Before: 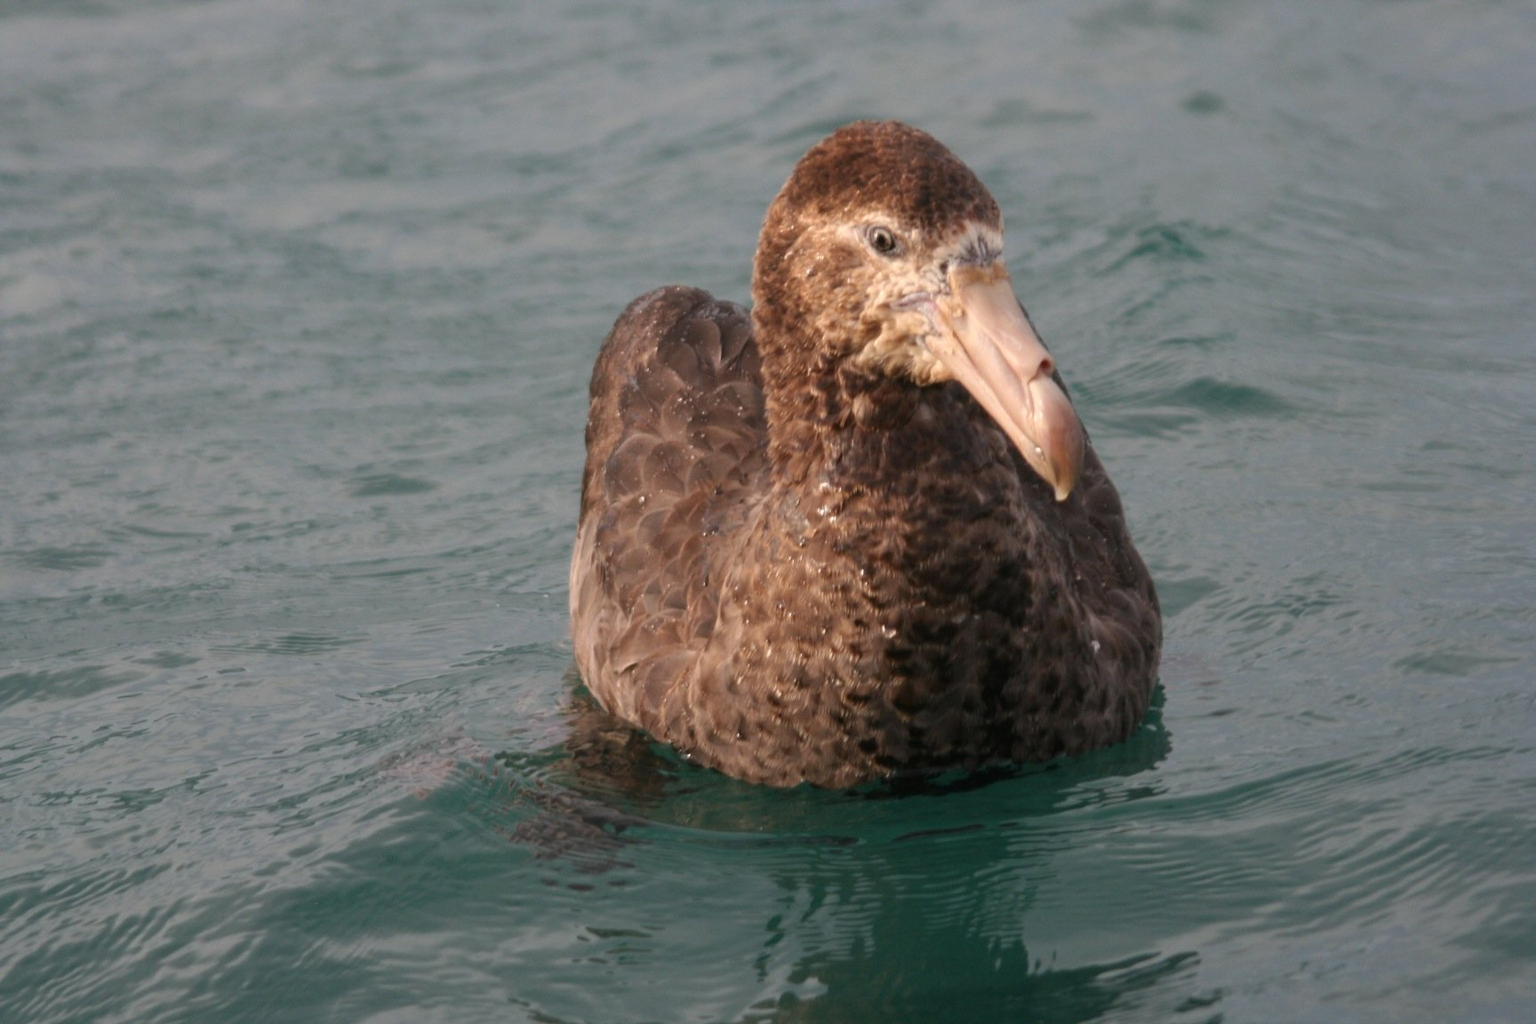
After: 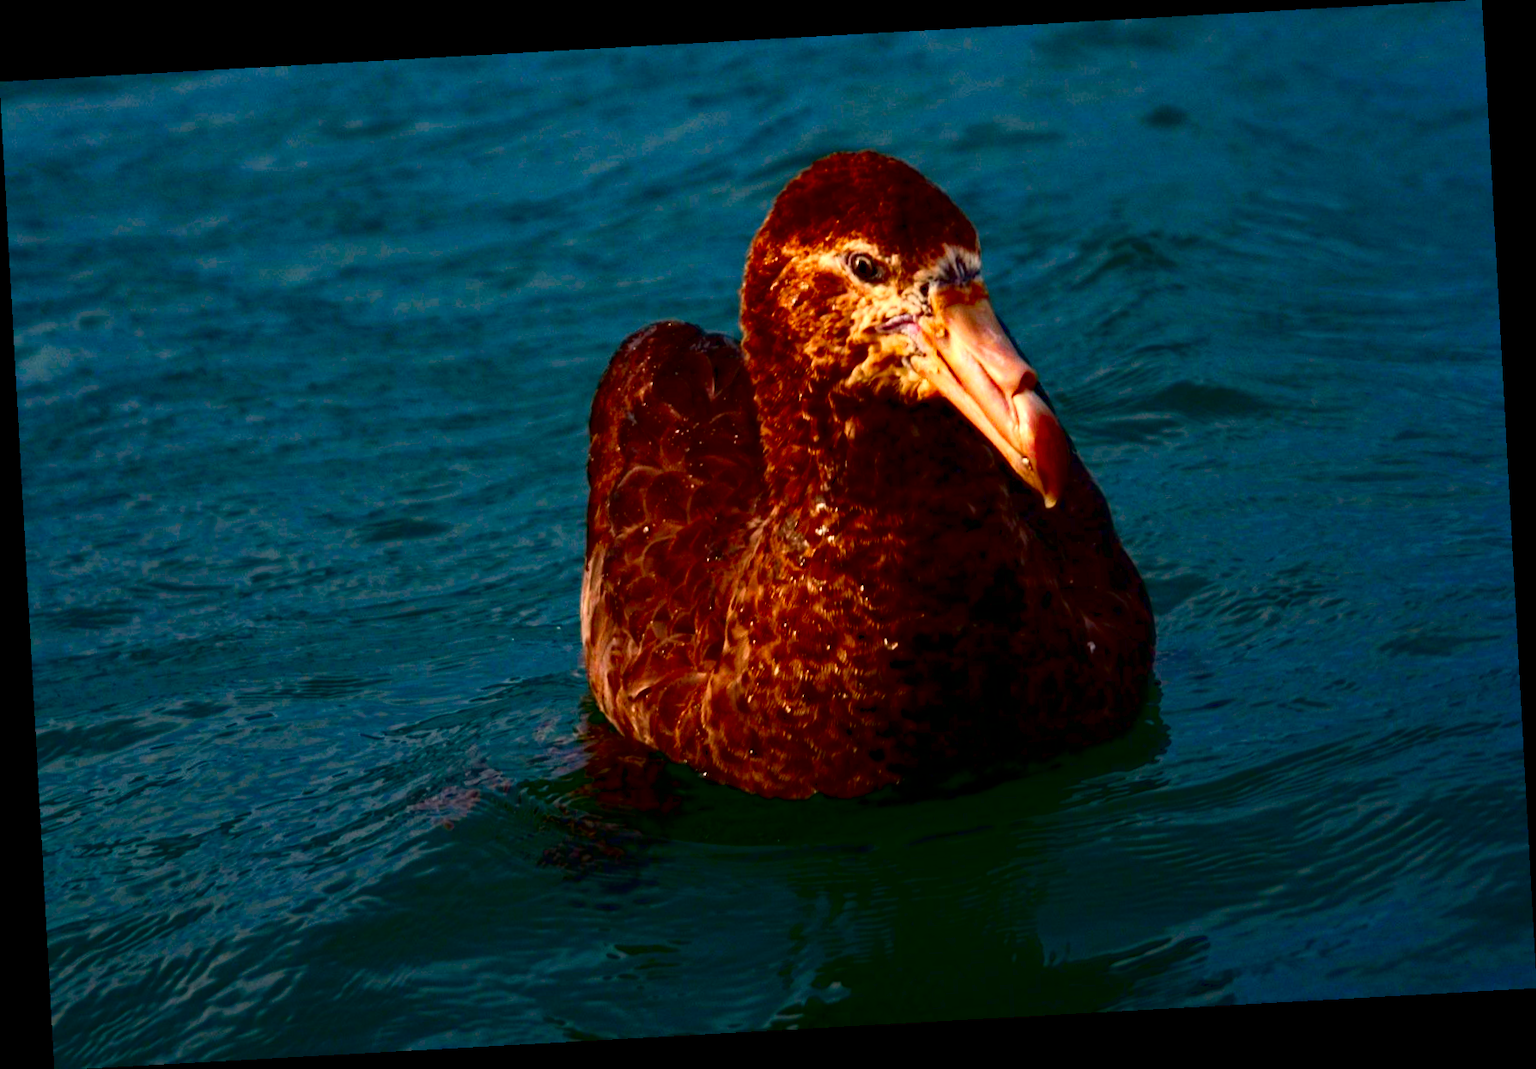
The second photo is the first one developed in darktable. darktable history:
base curve: curves: ch0 [(0, 0) (0.028, 0.03) (0.121, 0.232) (0.46, 0.748) (0.859, 0.968) (1, 1)]
contrast brightness saturation: brightness -1, saturation 1
rotate and perspective: rotation -3.18°, automatic cropping off
haze removal: strength 0.53, distance 0.925, compatibility mode true, adaptive false
